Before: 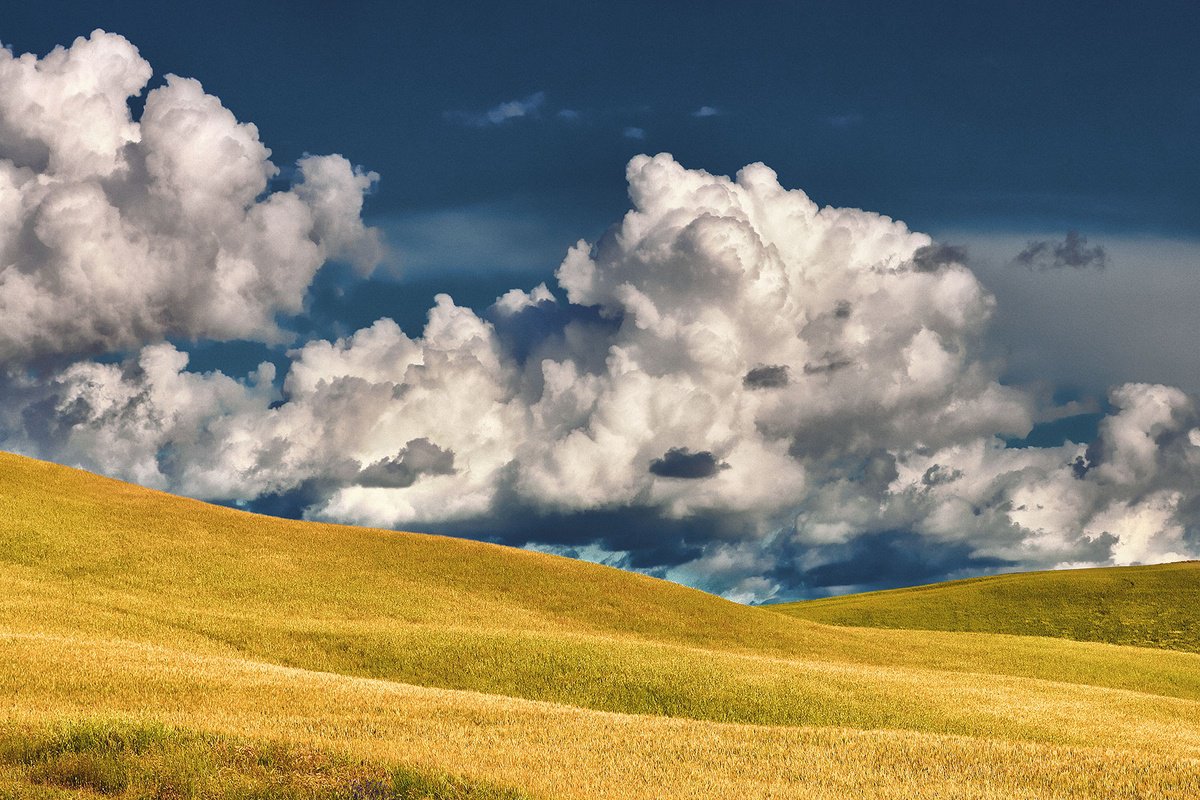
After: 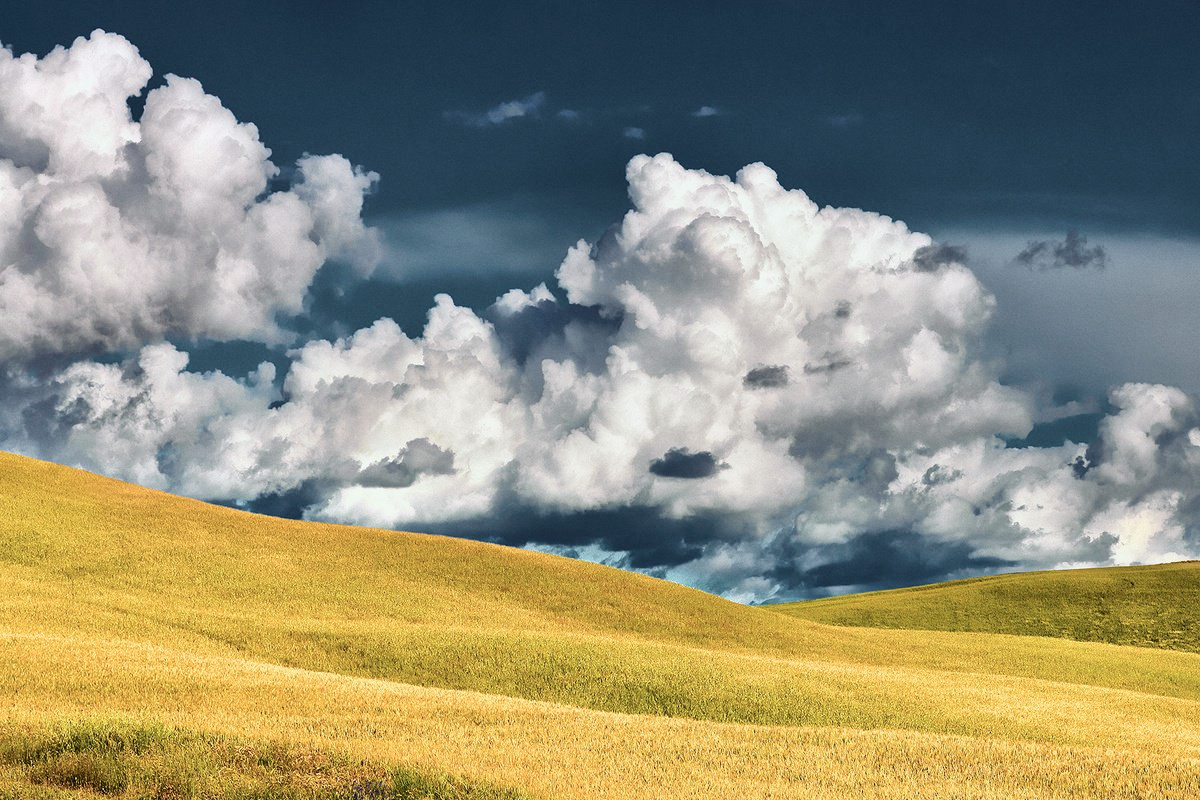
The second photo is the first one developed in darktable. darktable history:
white balance: red 0.986, blue 1.01
tone curve: curves: ch0 [(0, 0.023) (0.087, 0.065) (0.184, 0.168) (0.45, 0.54) (0.57, 0.683) (0.722, 0.825) (0.877, 0.948) (1, 1)]; ch1 [(0, 0) (0.388, 0.369) (0.44, 0.44) (0.489, 0.481) (0.534, 0.528) (0.657, 0.655) (1, 1)]; ch2 [(0, 0) (0.353, 0.317) (0.408, 0.427) (0.472, 0.46) (0.5, 0.488) (0.537, 0.518) (0.576, 0.592) (0.625, 0.631) (1, 1)], color space Lab, independent channels, preserve colors none
exposure: exposure -0.21 EV, compensate highlight preservation false
